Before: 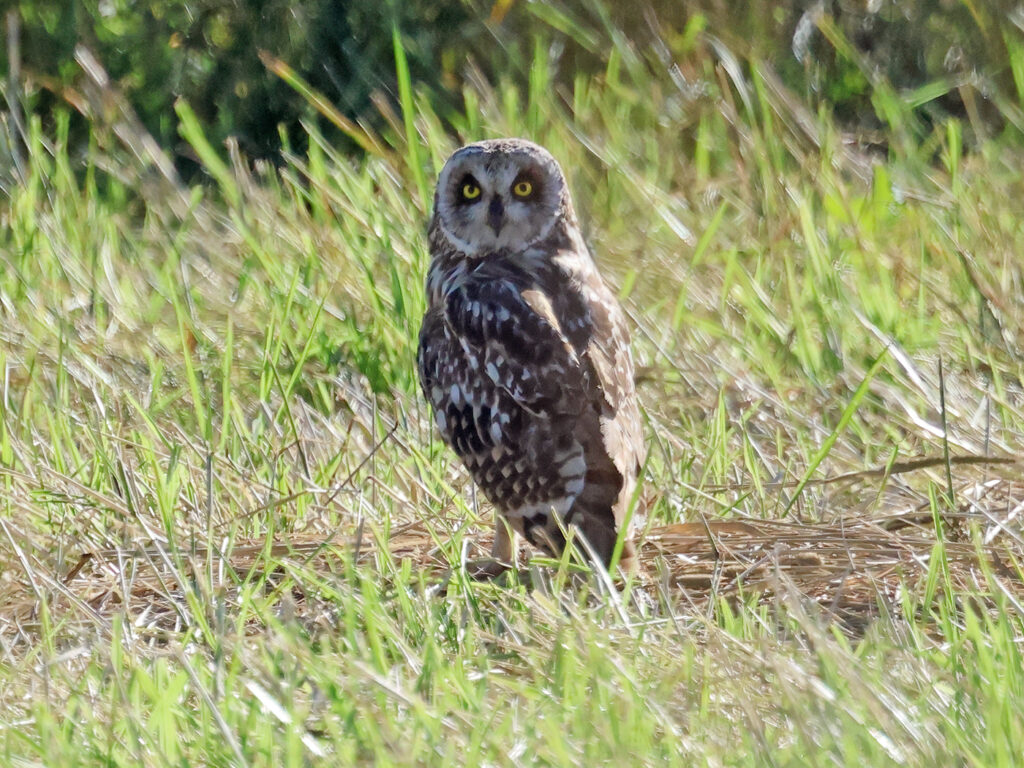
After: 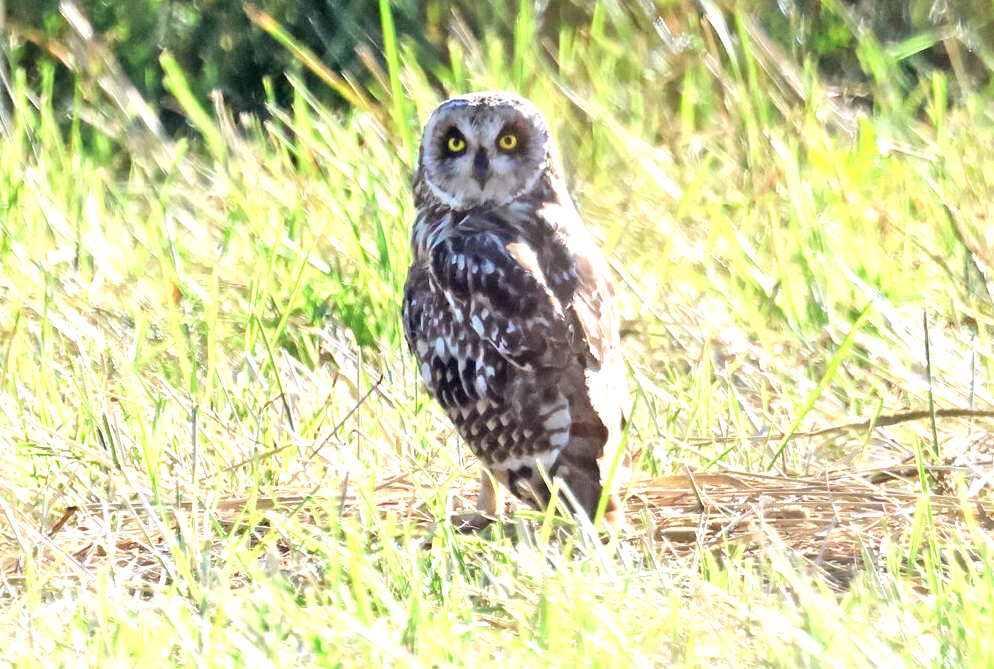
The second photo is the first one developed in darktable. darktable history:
exposure: black level correction 0, exposure 1.675 EV, compensate exposure bias true, compensate highlight preservation false
crop: left 1.507%, top 6.147%, right 1.379%, bottom 6.637%
